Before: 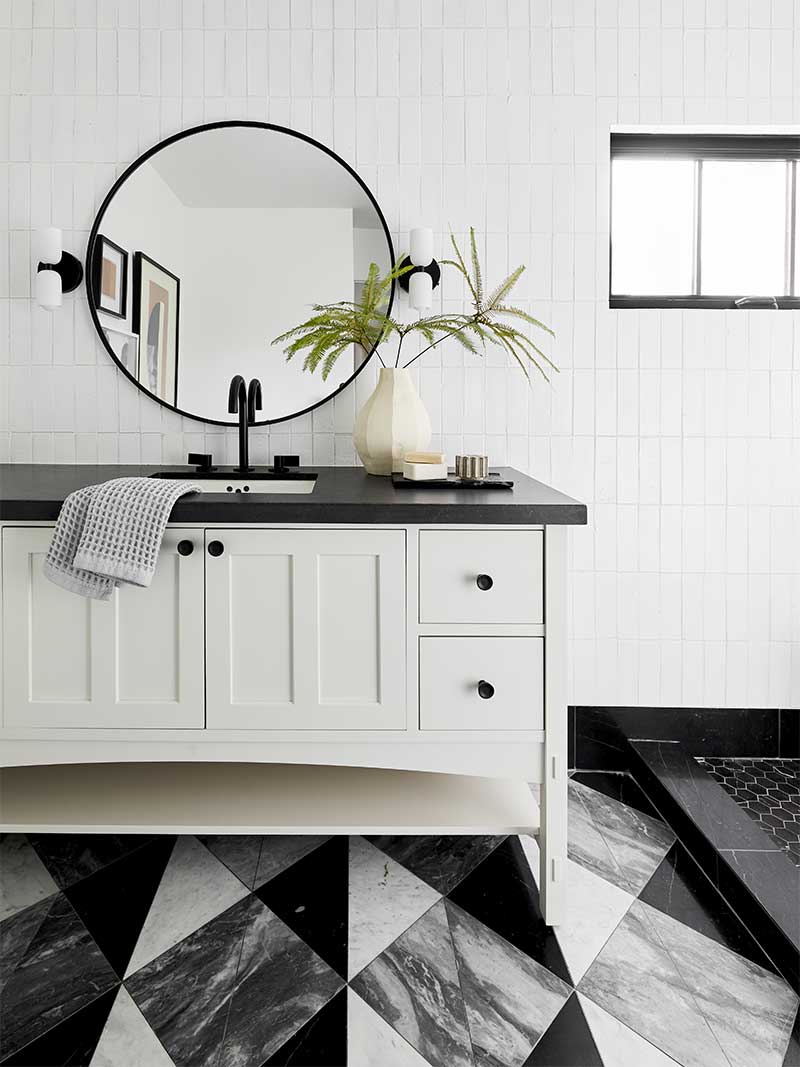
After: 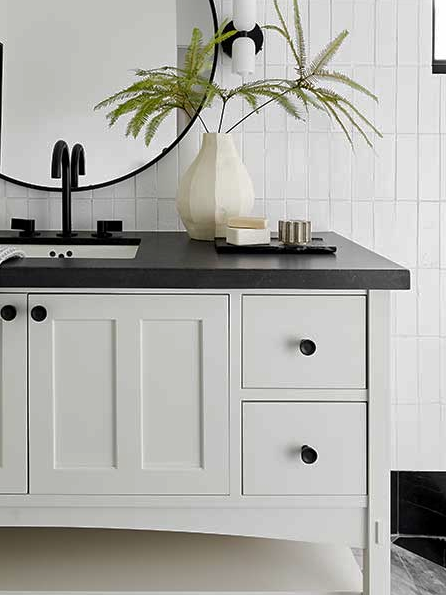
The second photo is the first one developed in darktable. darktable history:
tone curve: curves: ch0 [(0, 0) (0.568, 0.517) (0.8, 0.717) (1, 1)]
crop and rotate: left 22.13%, top 22.054%, right 22.026%, bottom 22.102%
